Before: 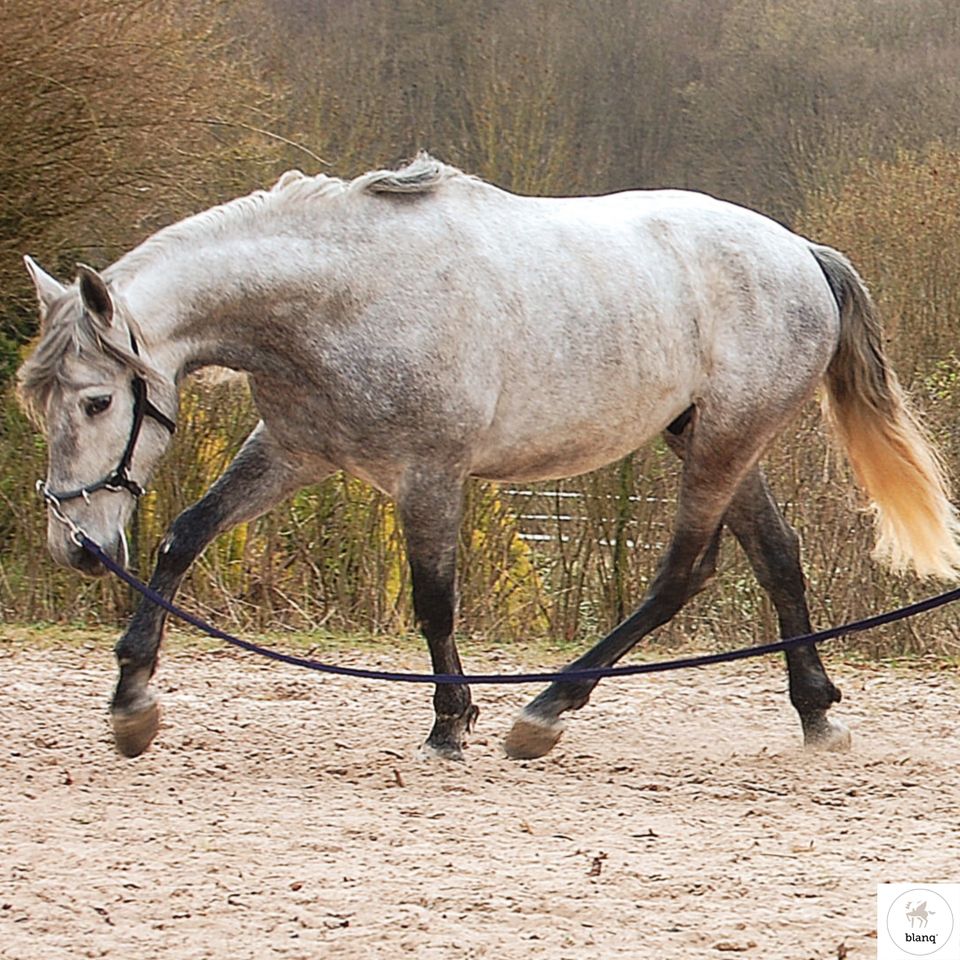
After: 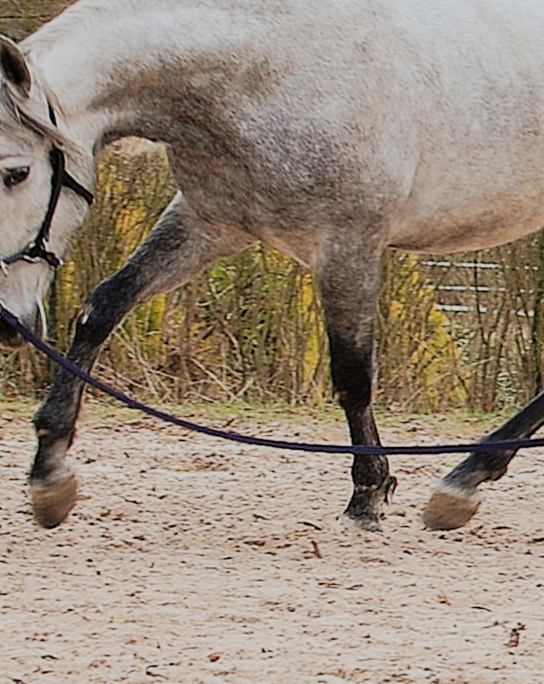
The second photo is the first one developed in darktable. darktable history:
crop: left 8.573%, top 23.885%, right 34.692%, bottom 4.806%
filmic rgb: black relative exposure -8.57 EV, white relative exposure 5.56 EV, threshold 2.94 EV, hardness 3.38, contrast 1.016, enable highlight reconstruction true
